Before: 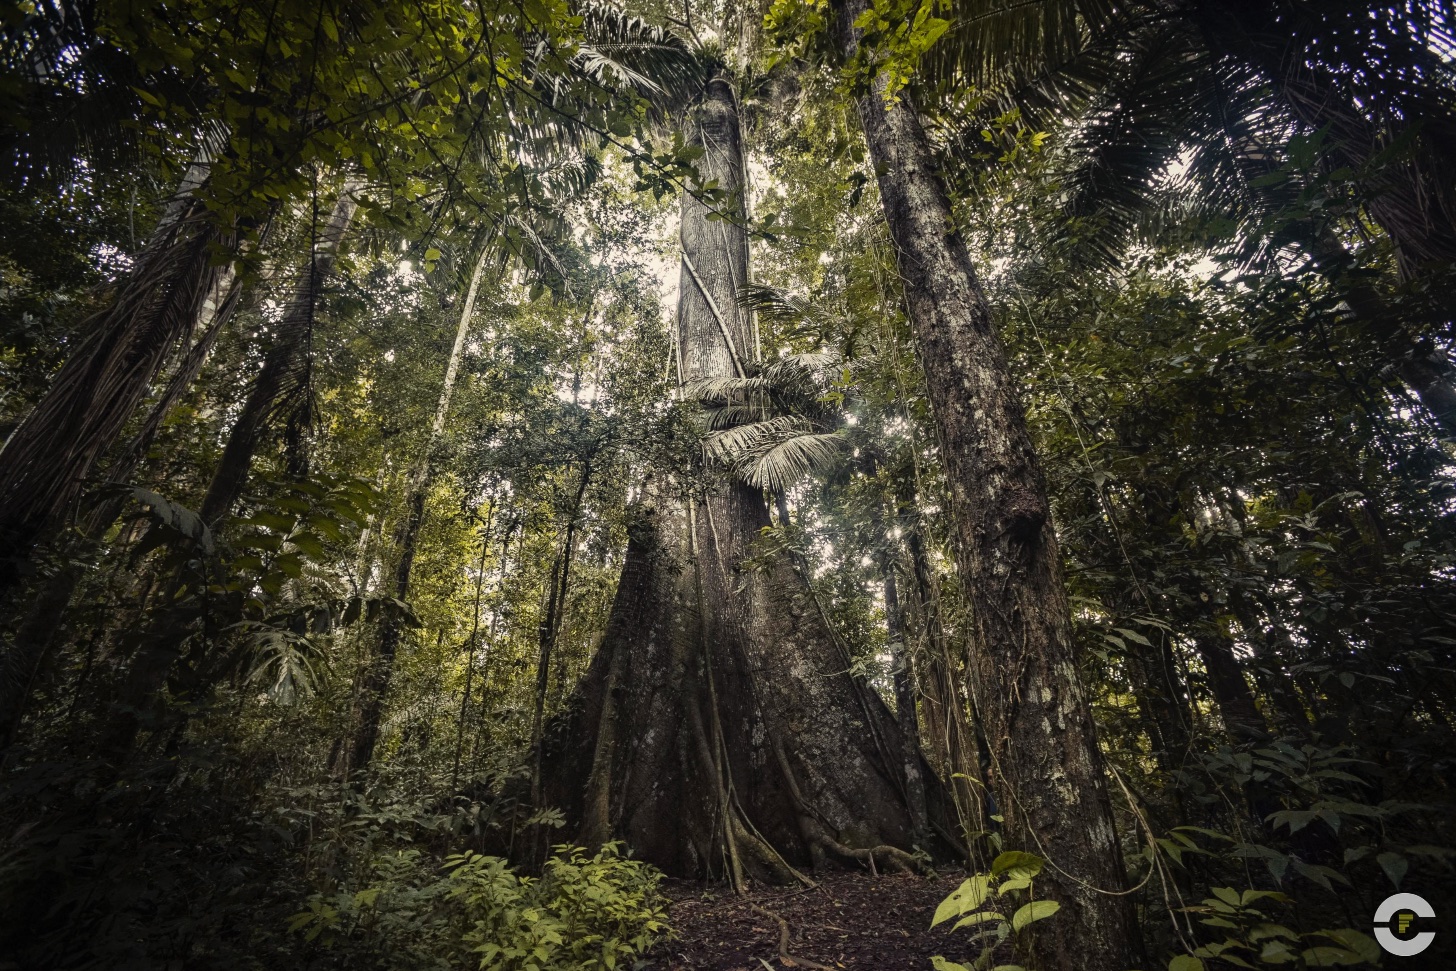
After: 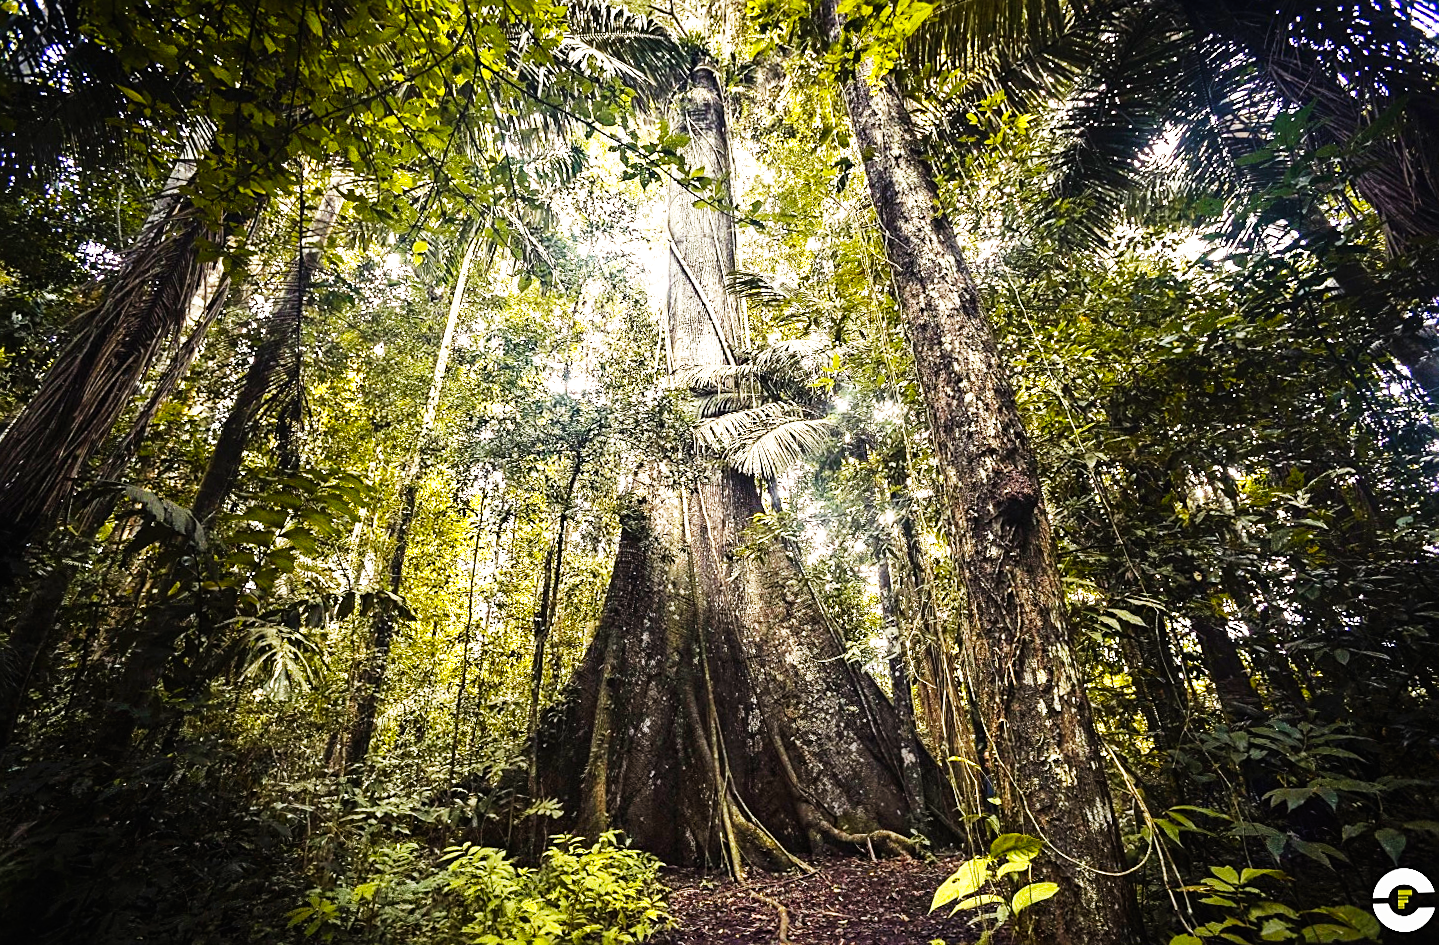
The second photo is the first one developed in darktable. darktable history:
rotate and perspective: rotation -1°, crop left 0.011, crop right 0.989, crop top 0.025, crop bottom 0.975
color balance rgb: perceptual saturation grading › global saturation 25%, global vibrance 10%
base curve: curves: ch0 [(0, 0) (0.007, 0.004) (0.027, 0.03) (0.046, 0.07) (0.207, 0.54) (0.442, 0.872) (0.673, 0.972) (1, 1)], preserve colors none
exposure: black level correction 0, exposure 0.7 EV, compensate exposure bias true, compensate highlight preservation false
sharpen: on, module defaults
